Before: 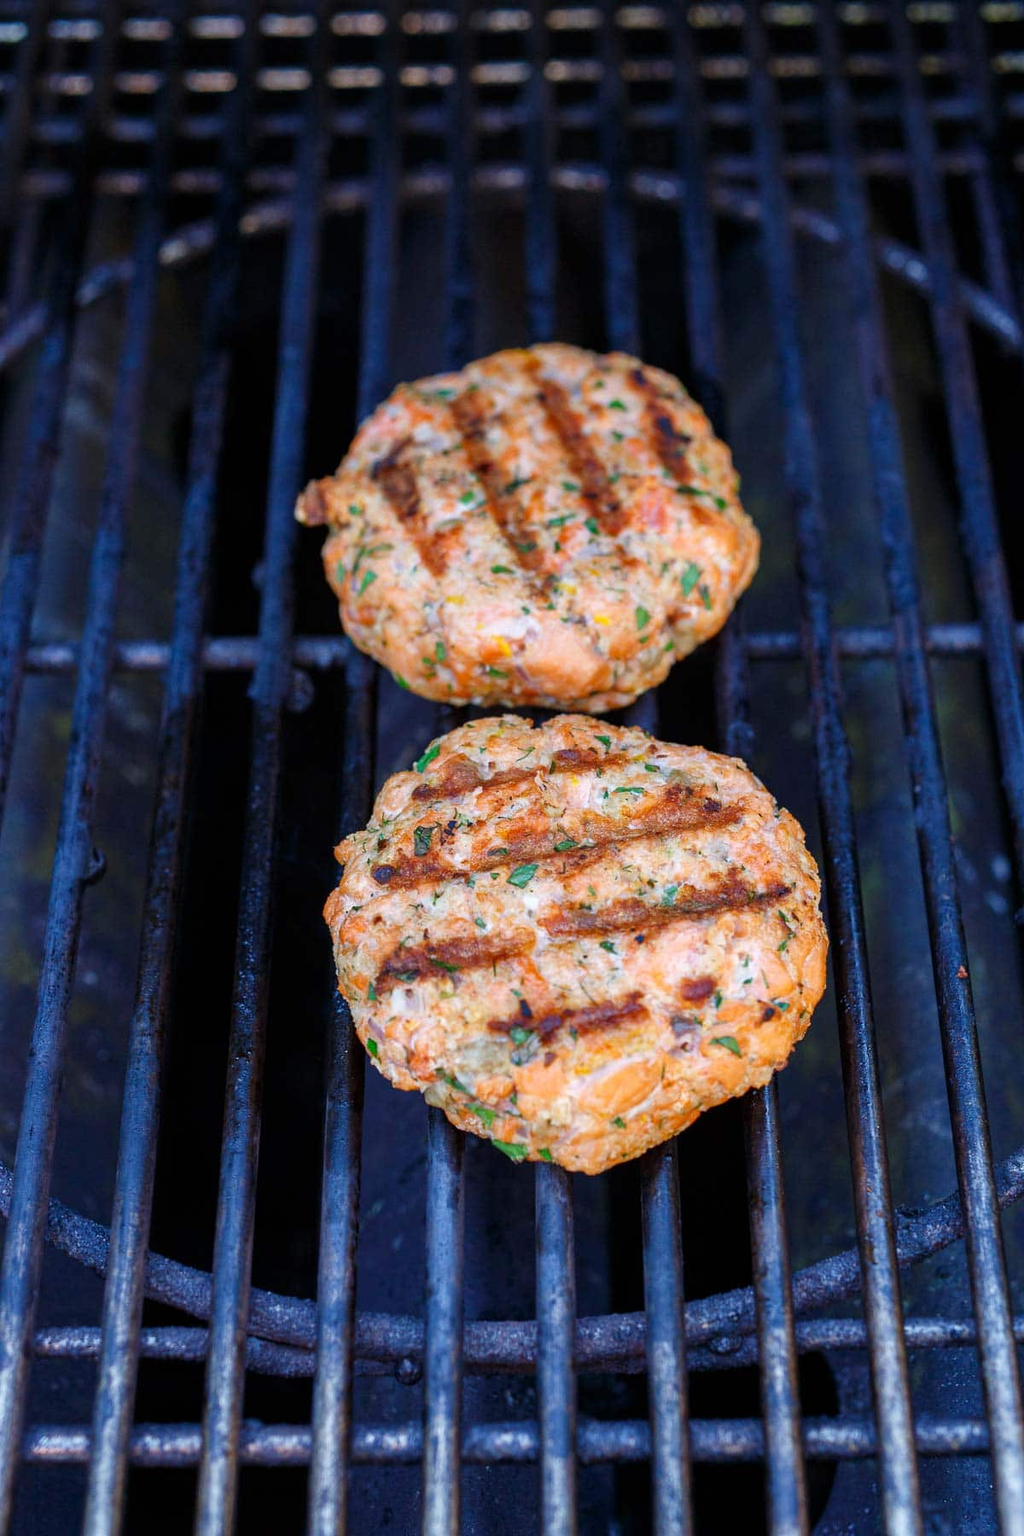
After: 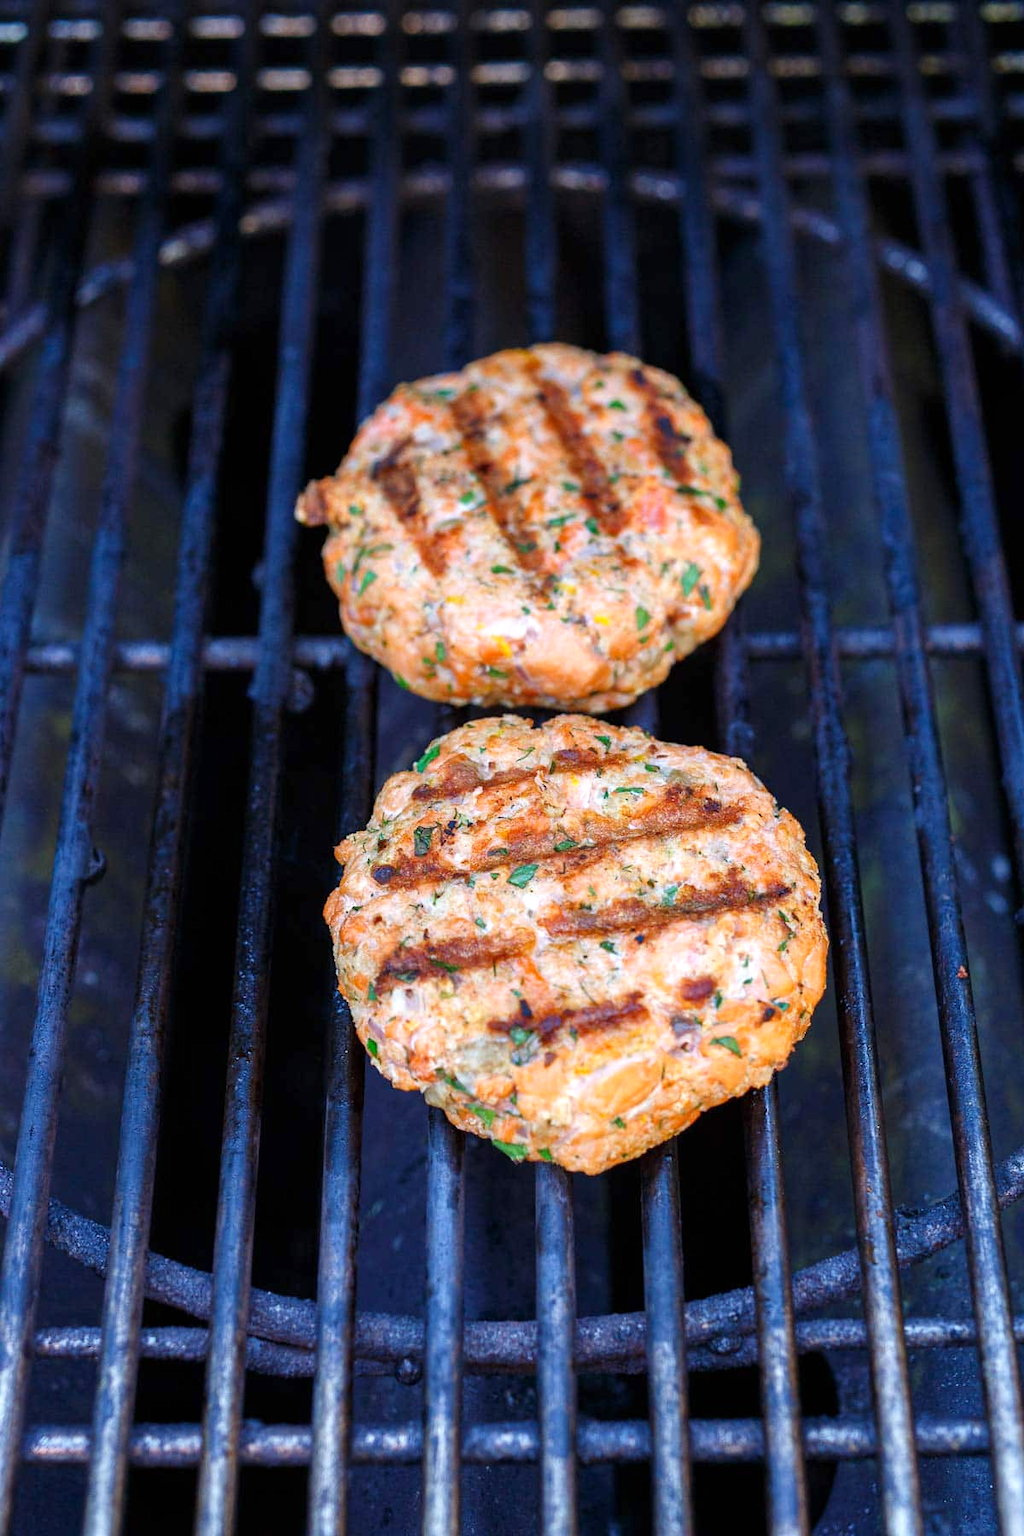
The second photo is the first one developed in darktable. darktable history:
exposure: exposure 0.294 EV, compensate highlight preservation false
